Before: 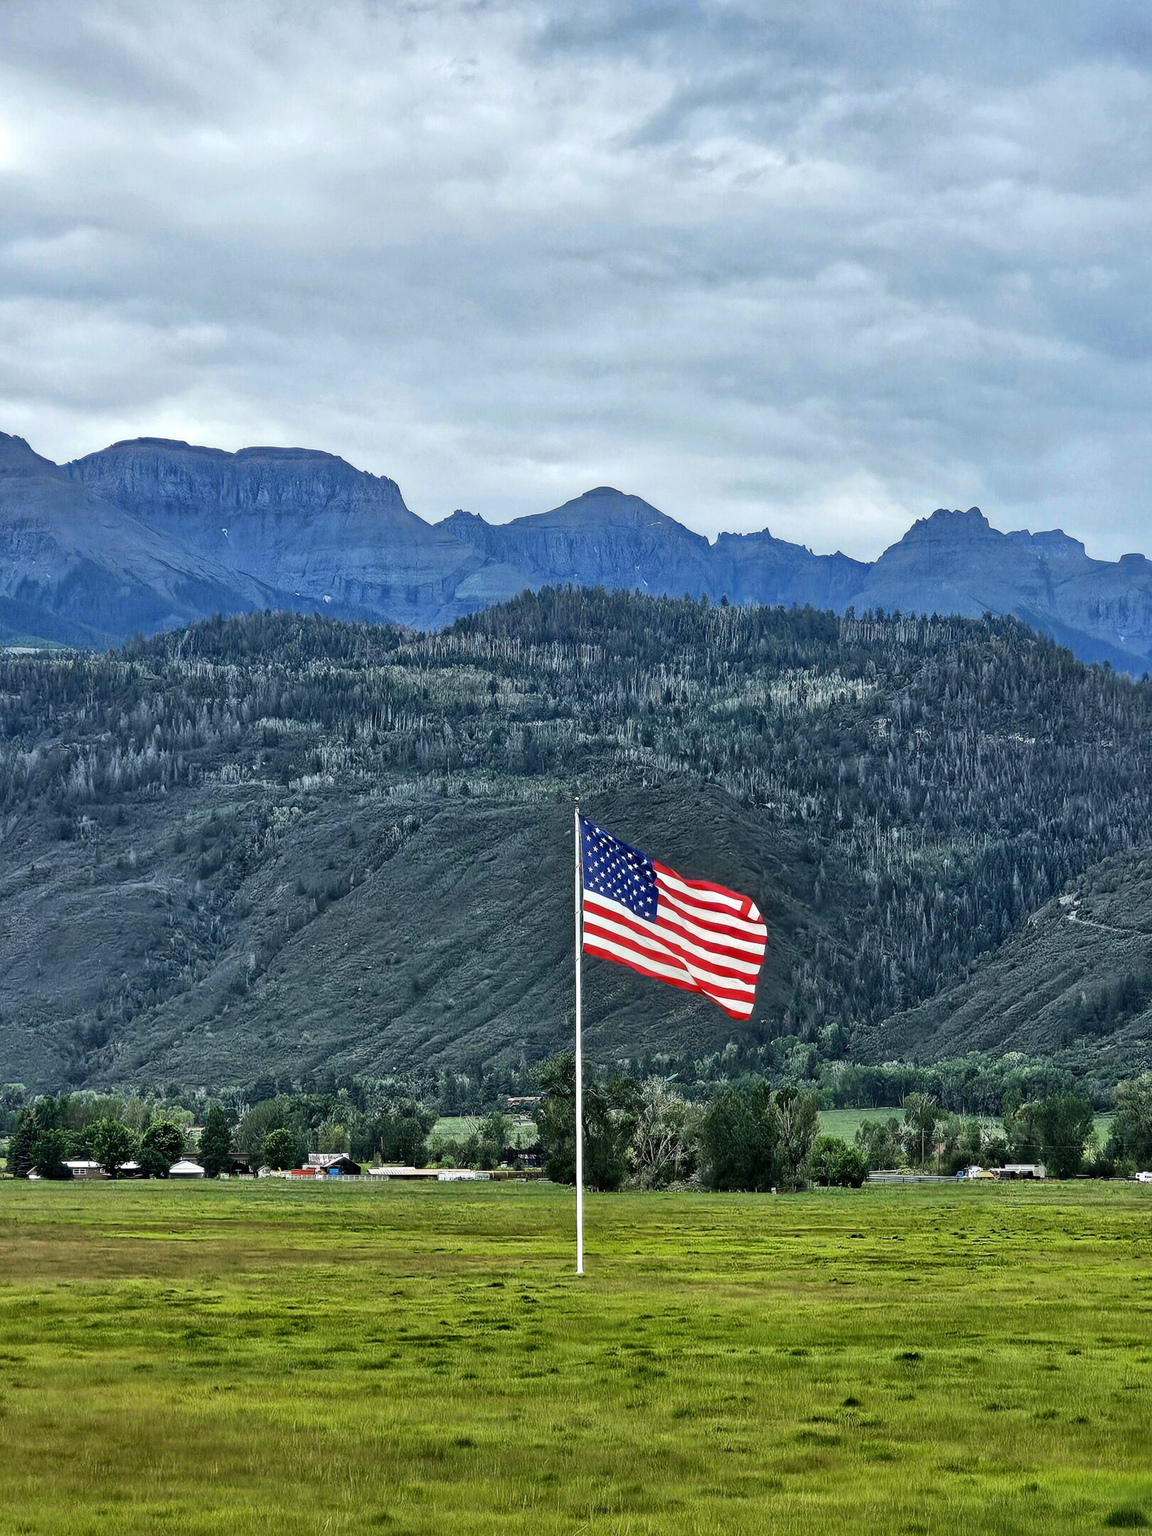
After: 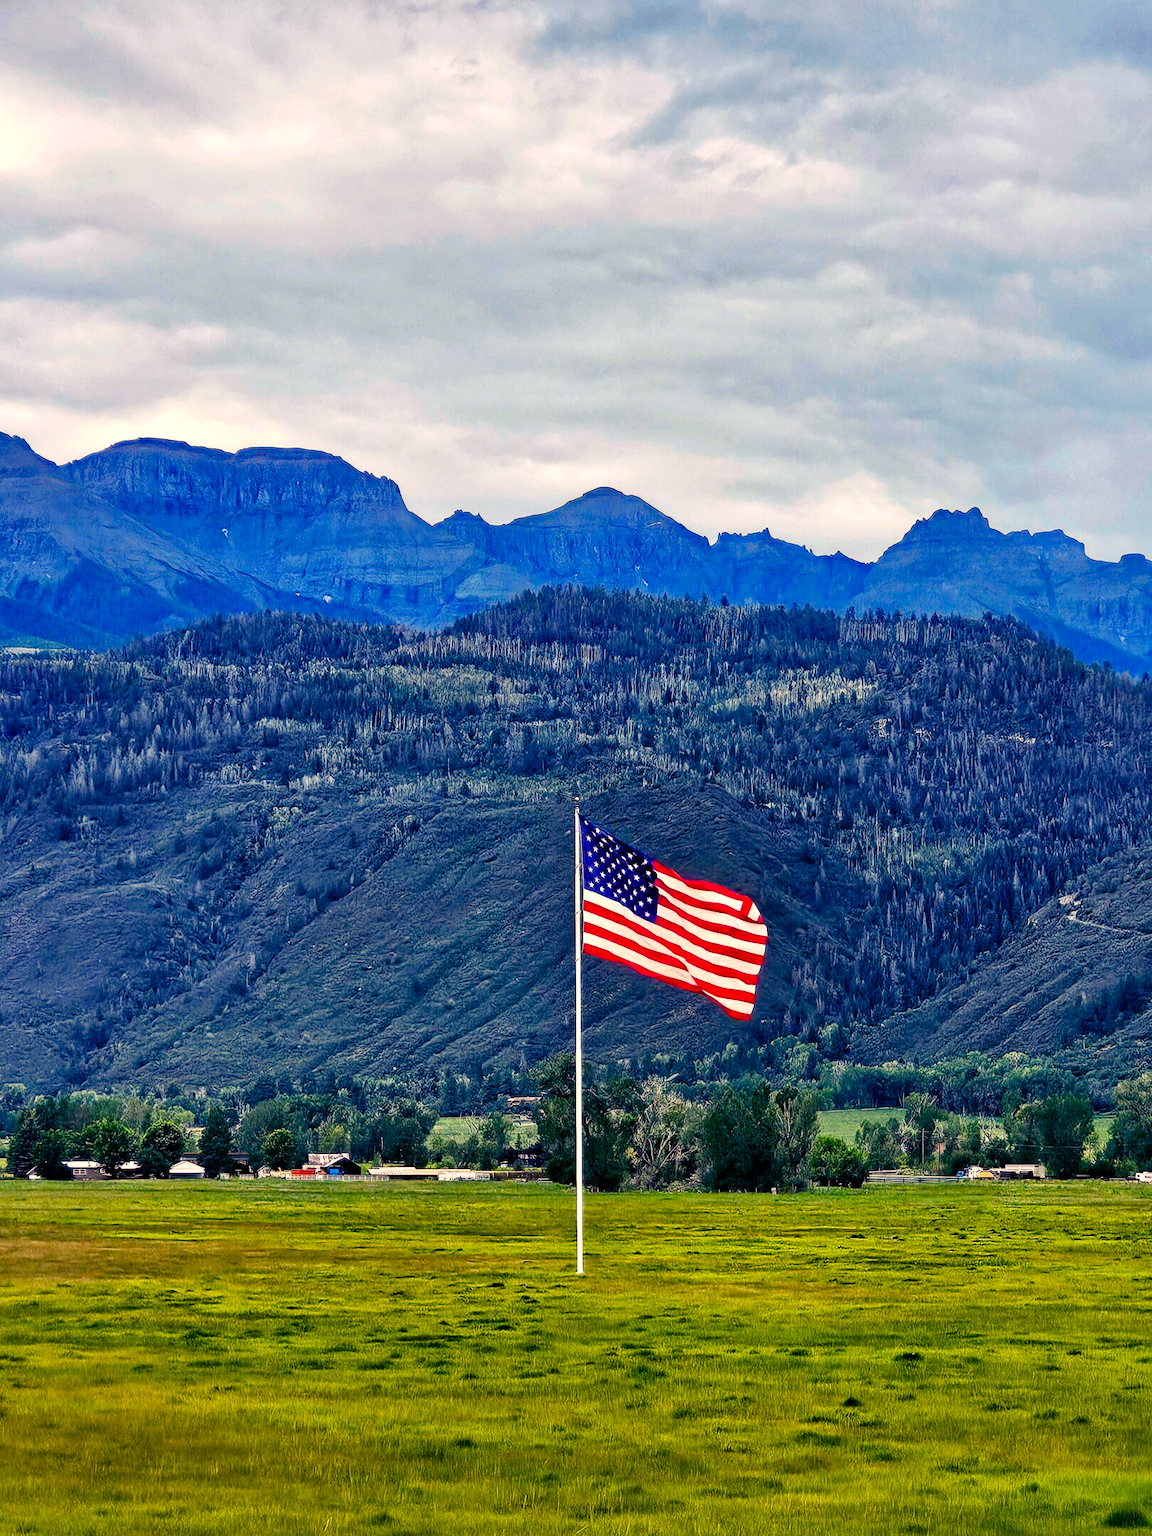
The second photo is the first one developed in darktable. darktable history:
color balance rgb: shadows lift › luminance -28.76%, shadows lift › chroma 15%, shadows lift › hue 270°, power › chroma 1%, power › hue 255°, highlights gain › luminance 7.14%, highlights gain › chroma 2%, highlights gain › hue 90°, global offset › luminance -0.29%, global offset › hue 260°, perceptual saturation grading › global saturation 20%, perceptual saturation grading › highlights -13.92%, perceptual saturation grading › shadows 50%
white balance: red 1.127, blue 0.943
